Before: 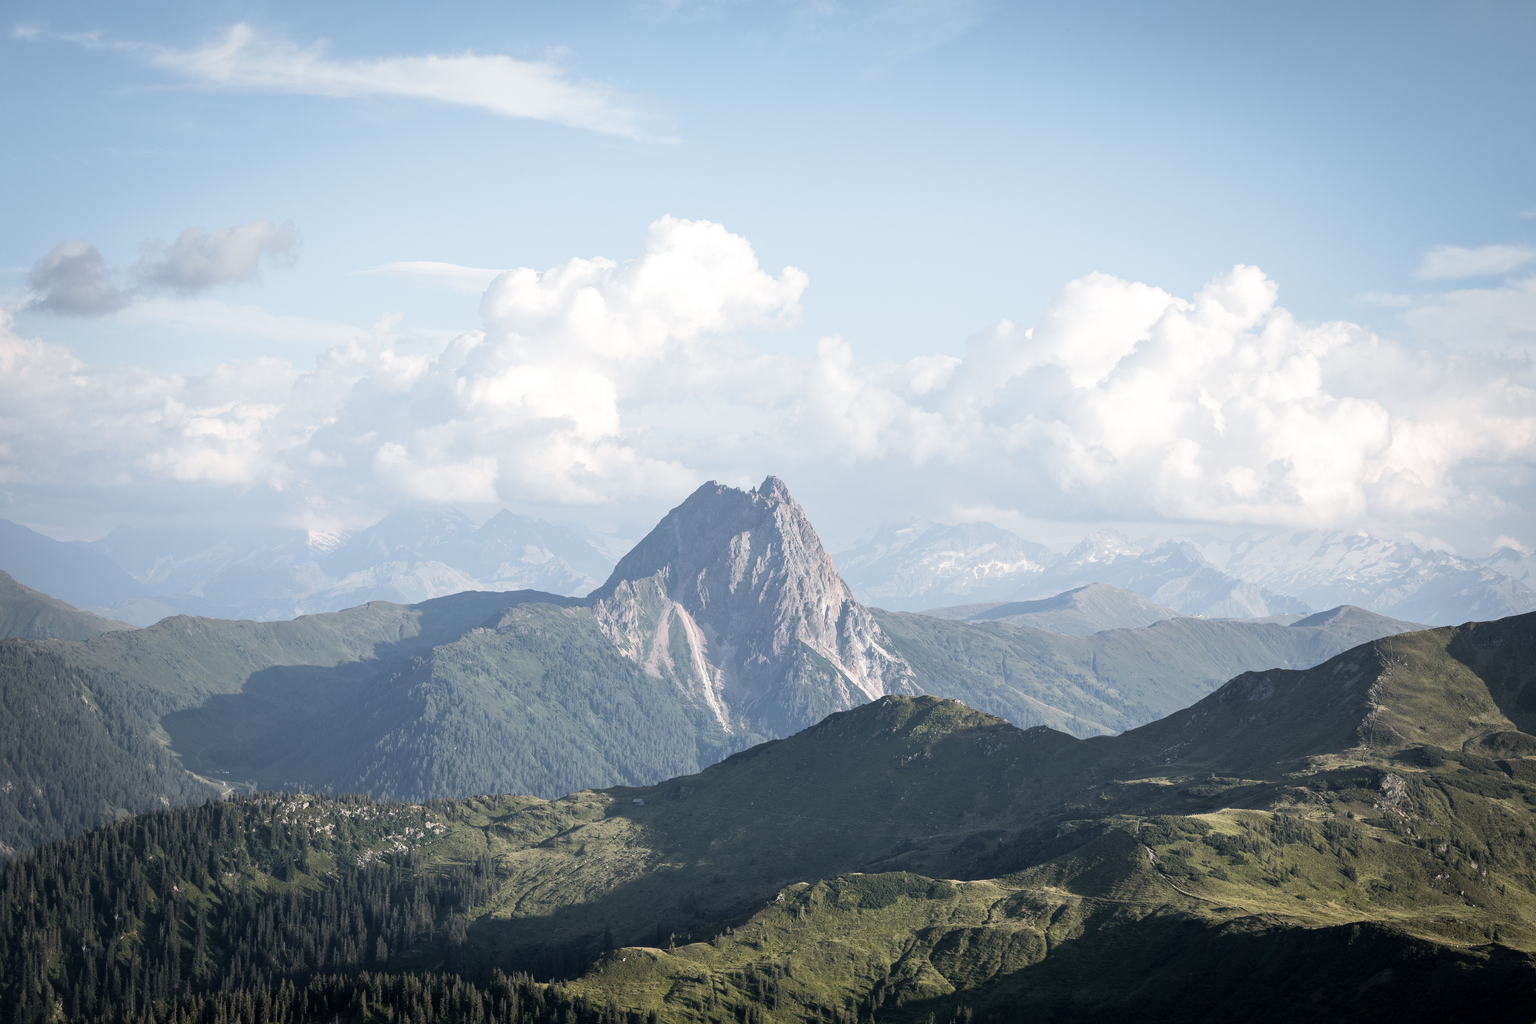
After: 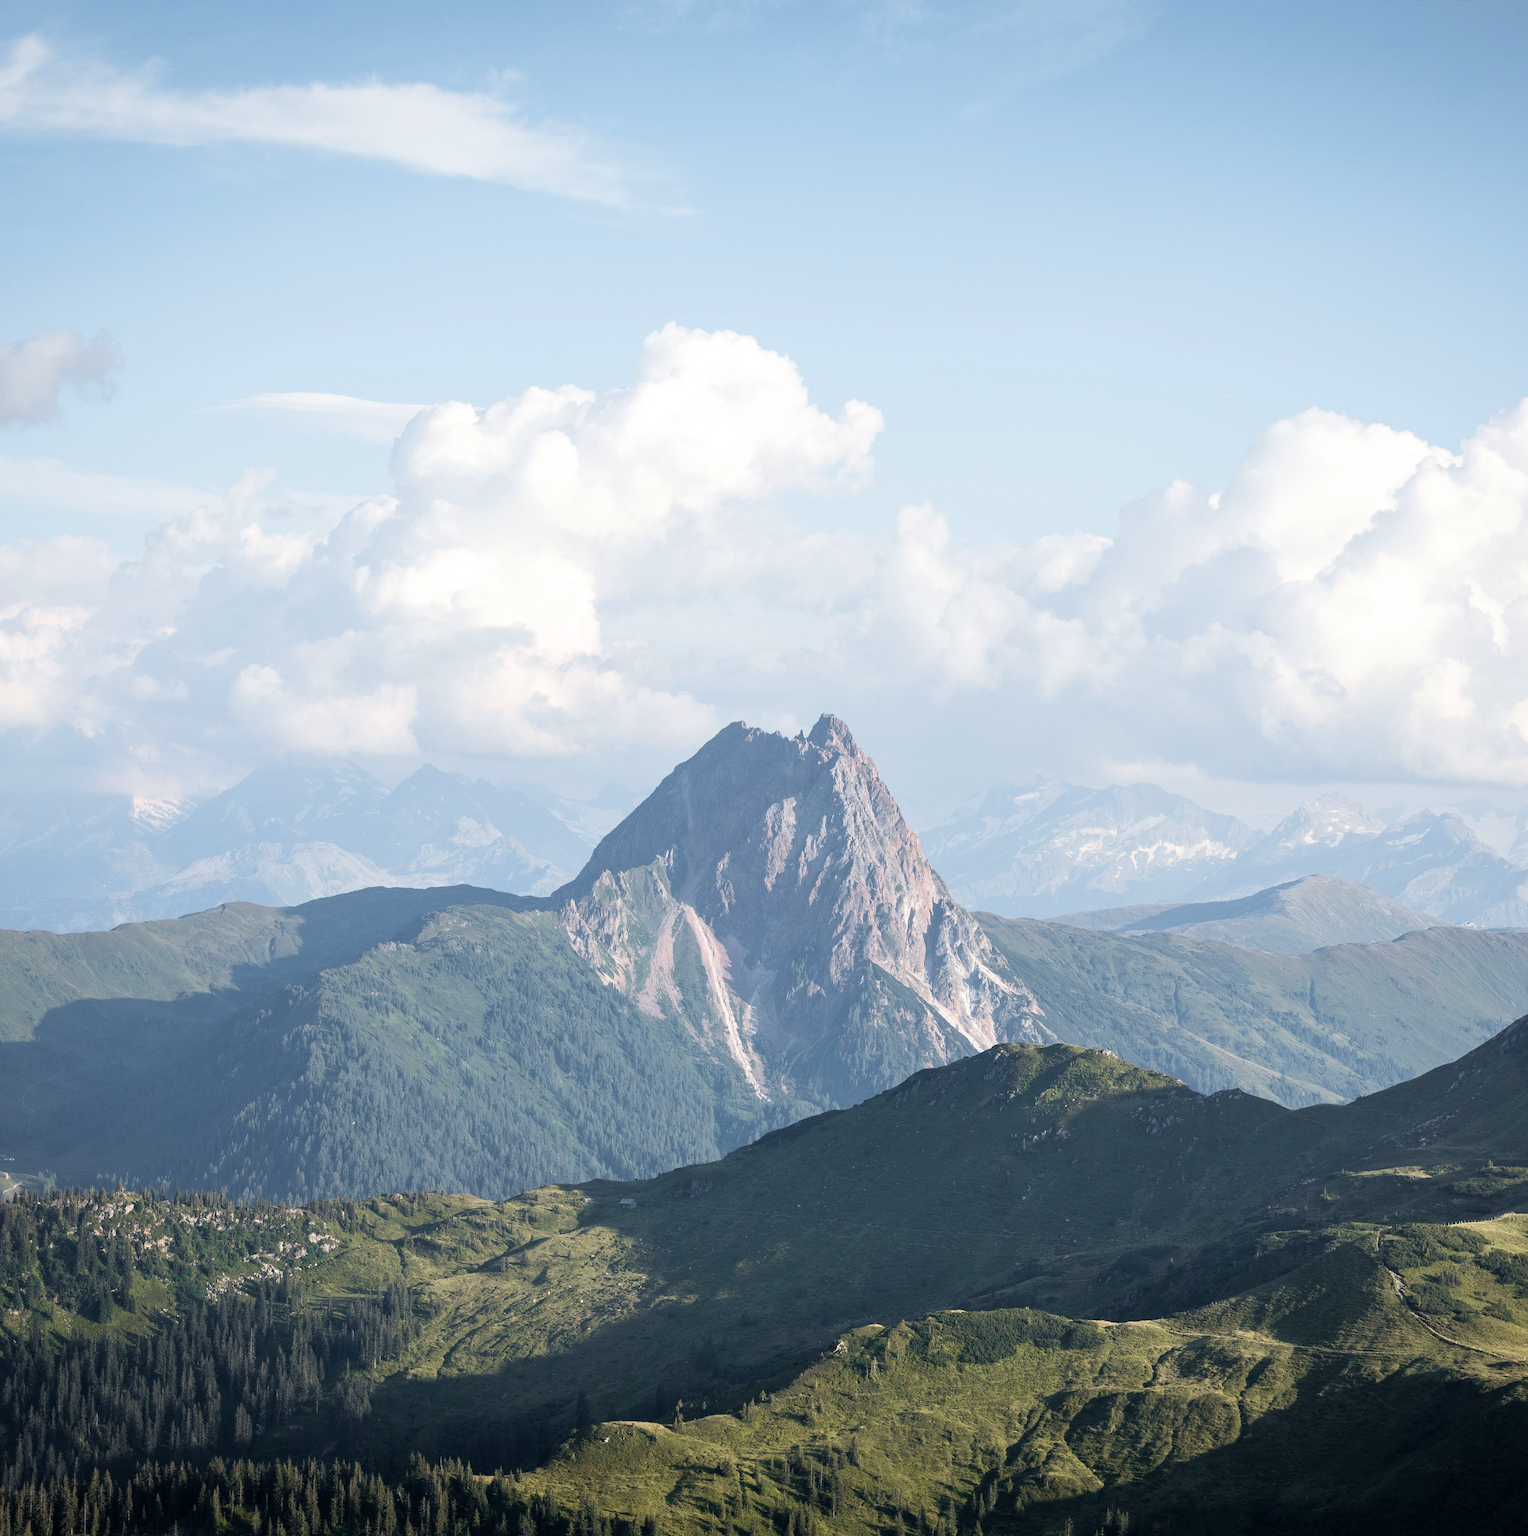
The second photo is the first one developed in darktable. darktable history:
velvia: on, module defaults
crop and rotate: left 14.334%, right 19.34%
tone equalizer: on, module defaults
